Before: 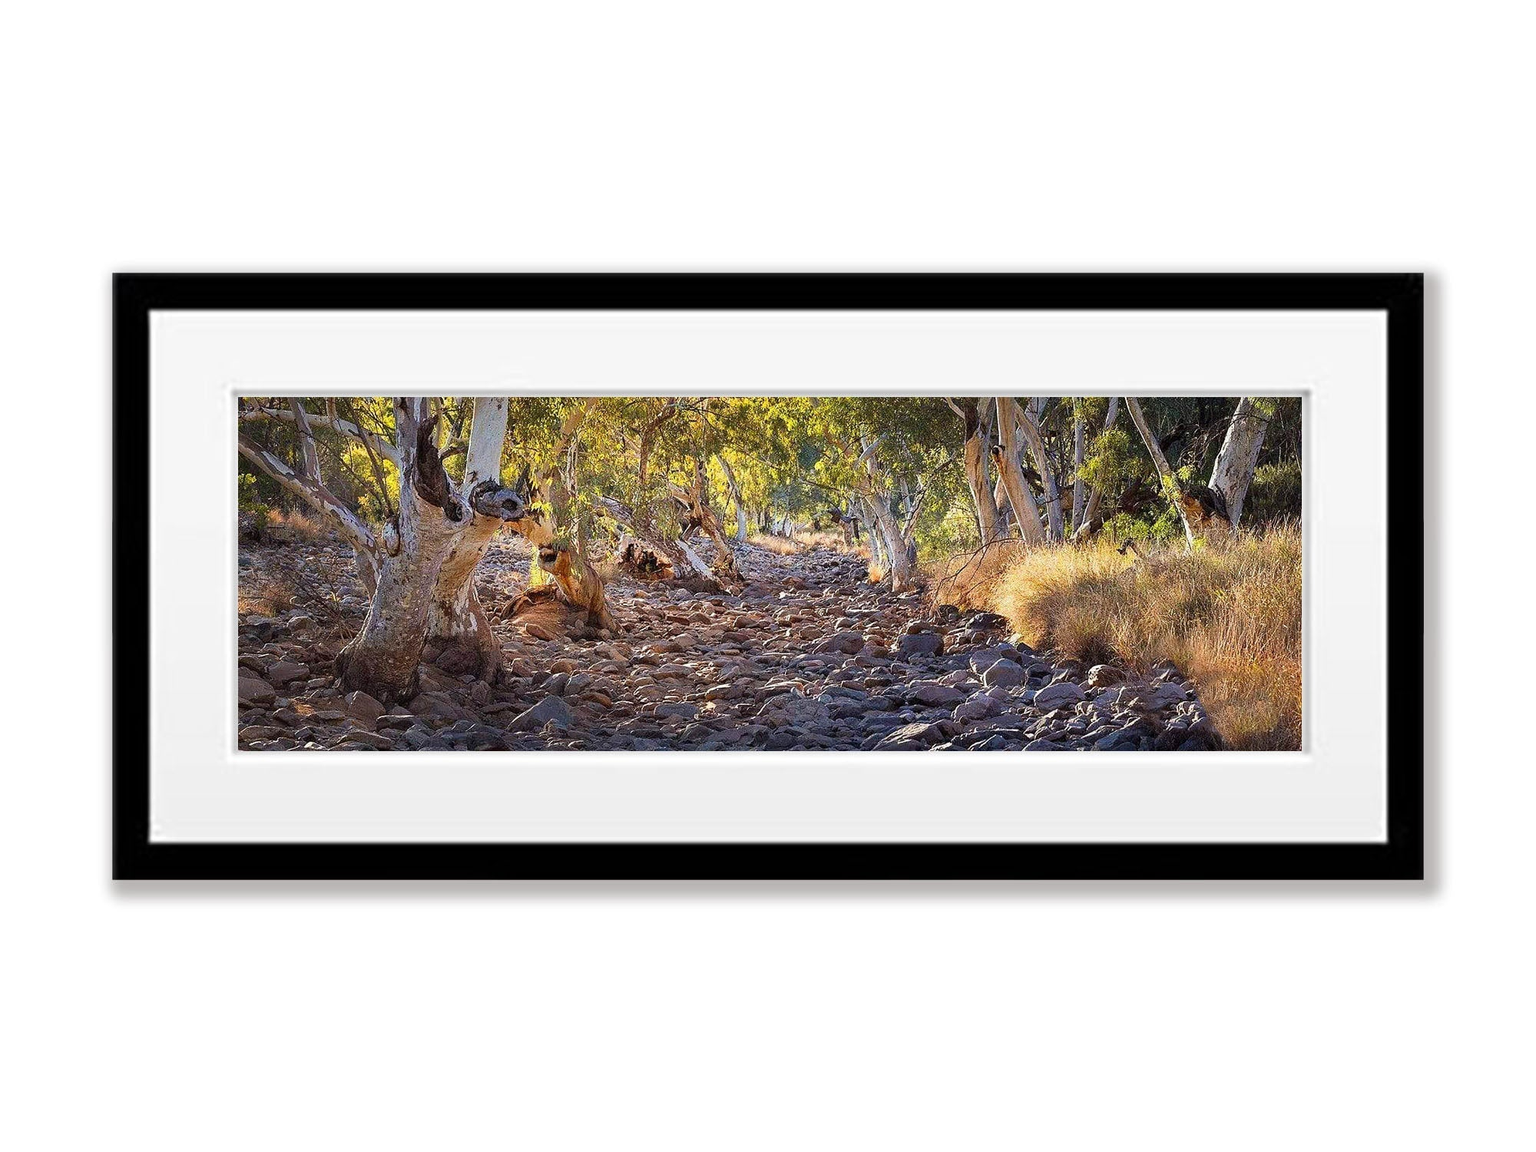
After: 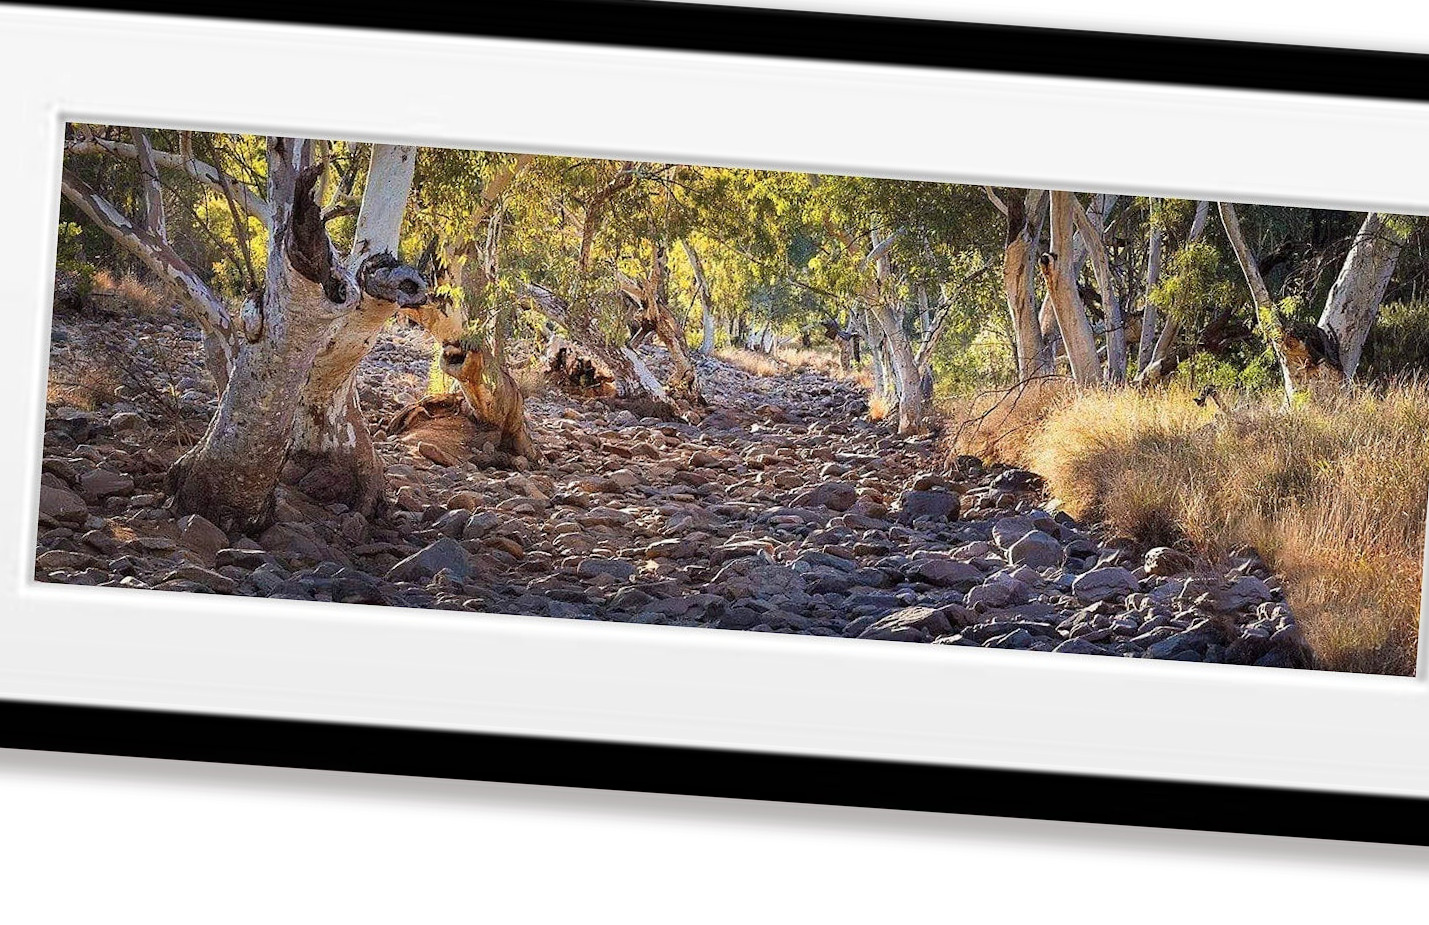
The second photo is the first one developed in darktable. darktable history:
color zones: curves: ch0 [(0, 0.5) (0.143, 0.52) (0.286, 0.5) (0.429, 0.5) (0.571, 0.5) (0.714, 0.5) (0.857, 0.5) (1, 0.5)]; ch1 [(0, 0.489) (0.155, 0.45) (0.286, 0.466) (0.429, 0.5) (0.571, 0.5) (0.714, 0.5) (0.857, 0.5) (1, 0.489)]
crop and rotate: angle -3.95°, left 9.844%, top 20.865%, right 12.263%, bottom 11.901%
